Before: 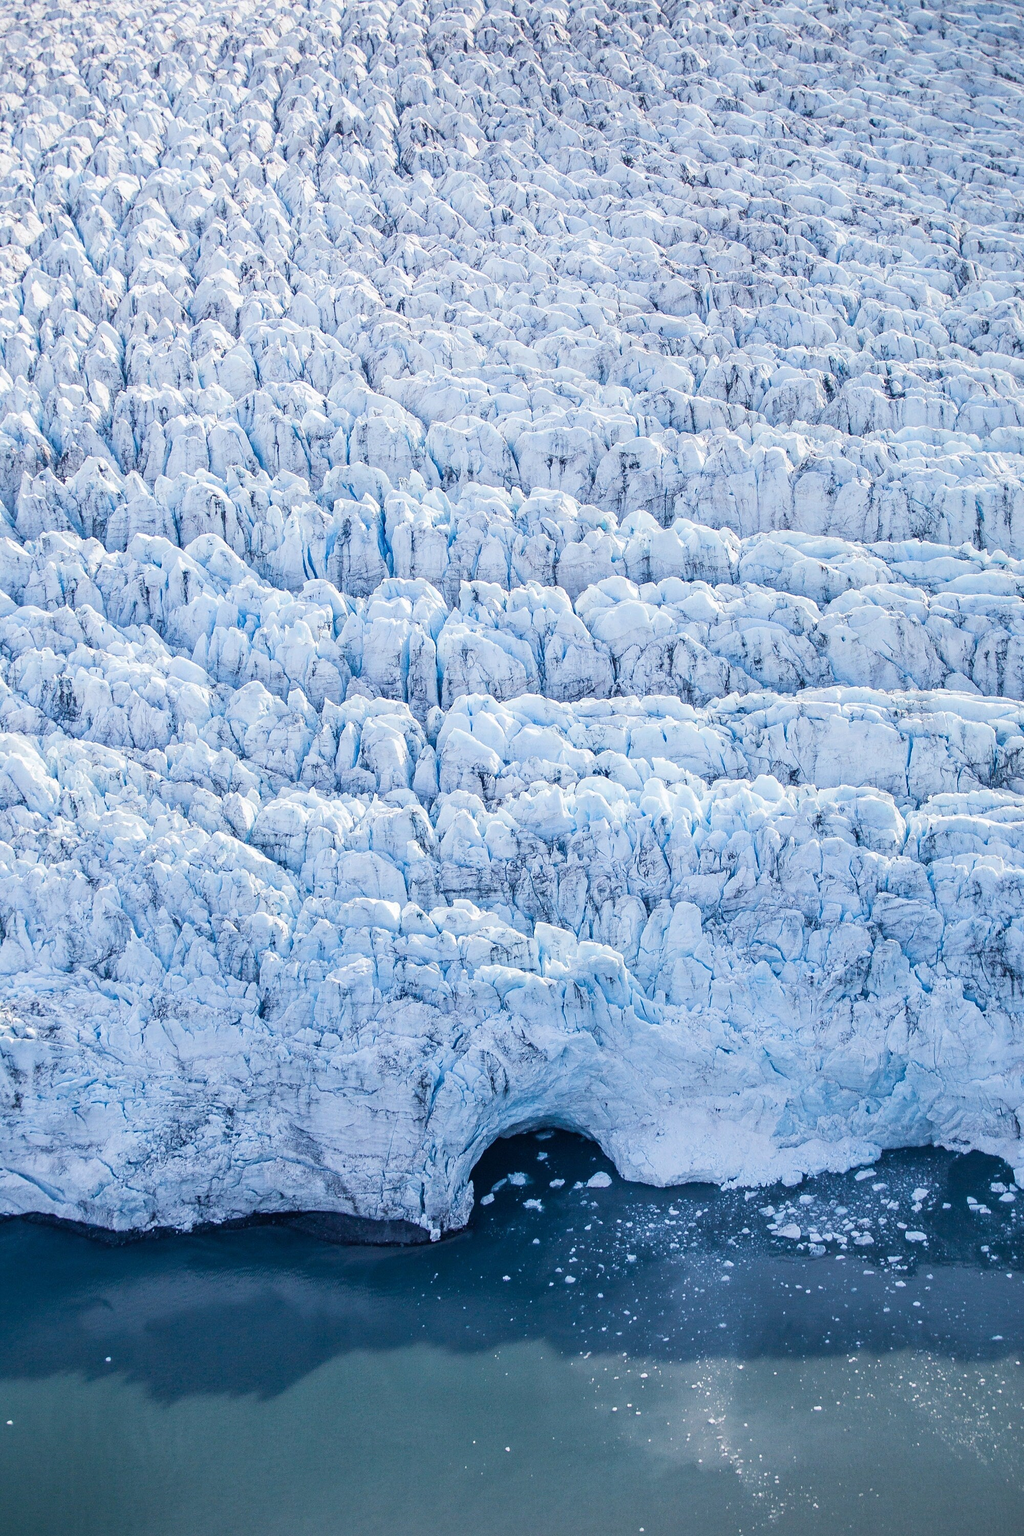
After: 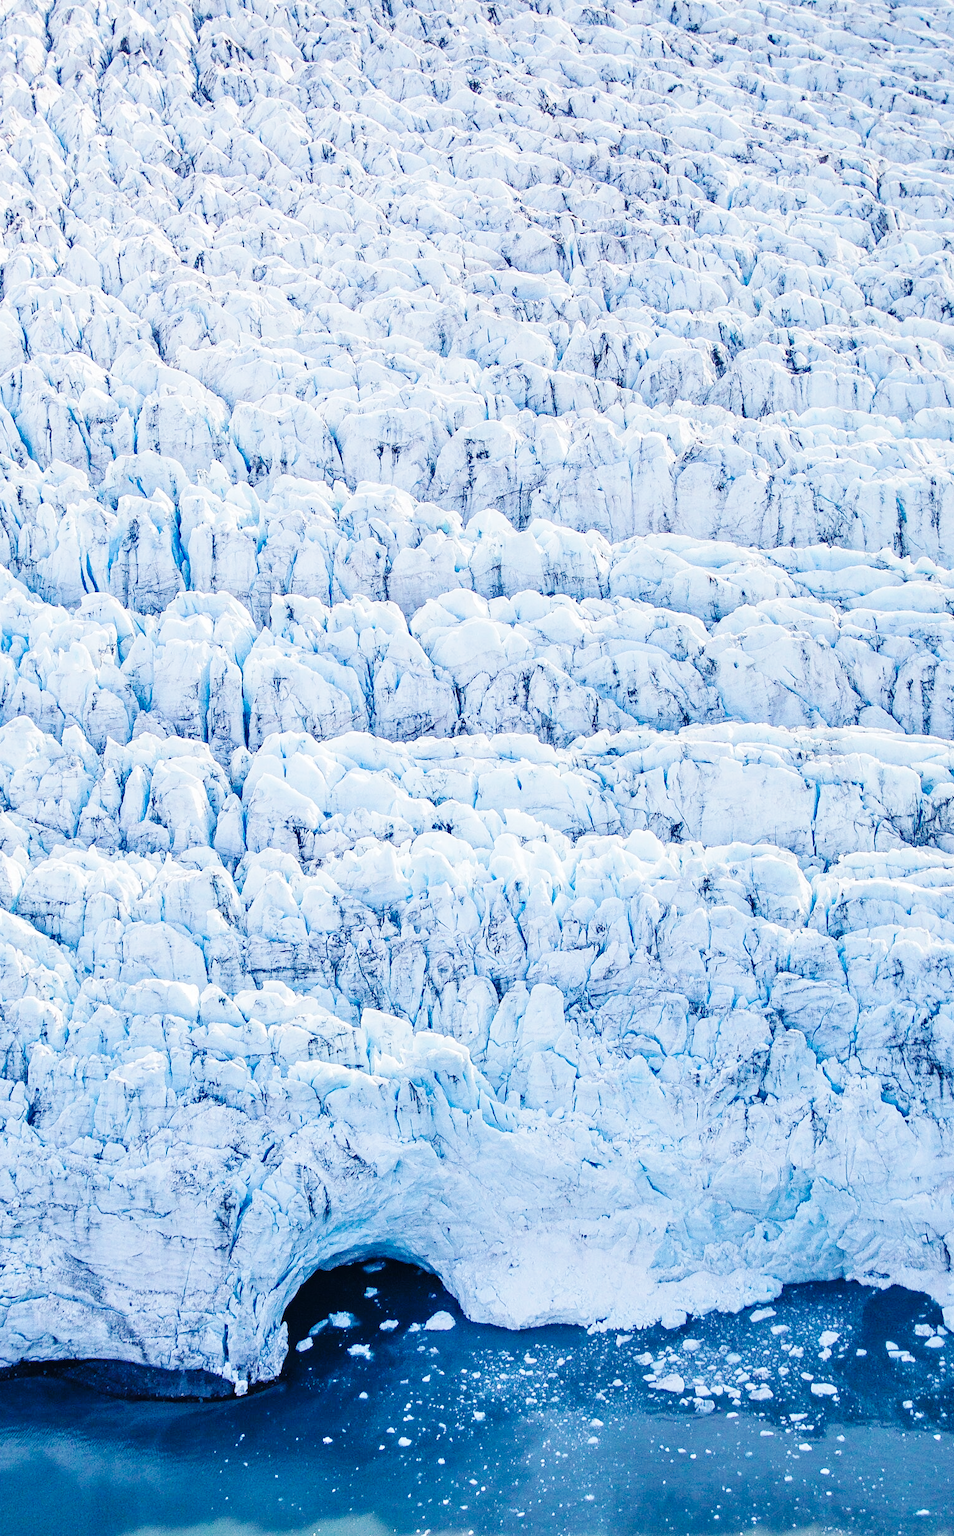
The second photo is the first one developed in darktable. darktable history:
crop: left 23.142%, top 5.914%, bottom 11.609%
tone equalizer: -8 EV 0.011 EV, -7 EV -0.015 EV, -6 EV 0.02 EV, -5 EV 0.041 EV, -4 EV 0.272 EV, -3 EV 0.672 EV, -2 EV 0.569 EV, -1 EV 0.199 EV, +0 EV 0.021 EV
base curve: curves: ch0 [(0, 0) (0.036, 0.025) (0.121, 0.166) (0.206, 0.329) (0.605, 0.79) (1, 1)], preserve colors none
